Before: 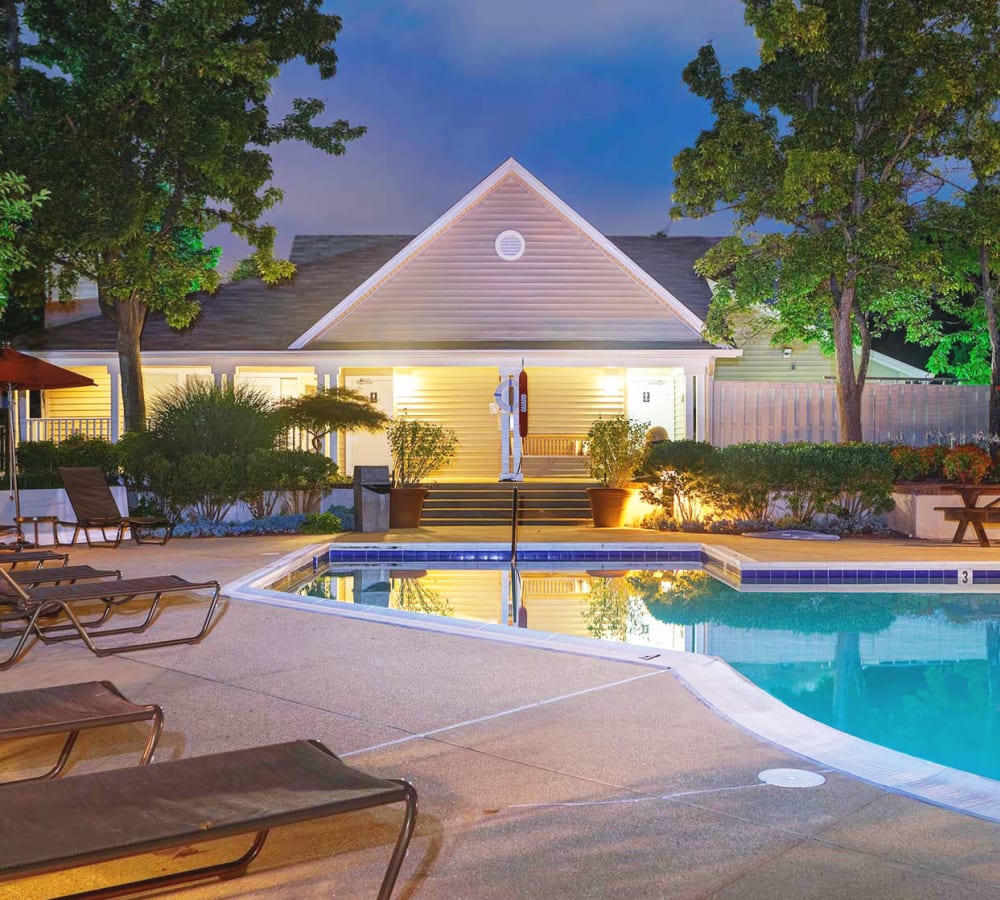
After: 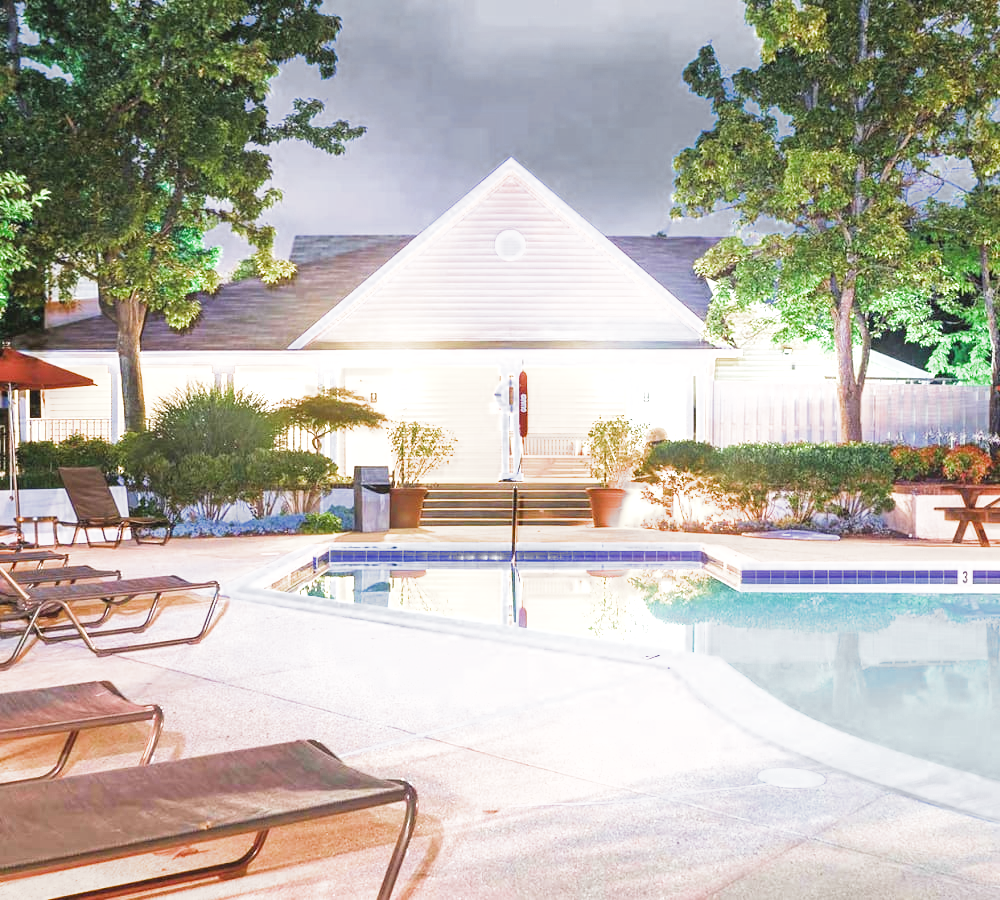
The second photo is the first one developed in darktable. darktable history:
filmic rgb: middle gray luminance 21.73%, black relative exposure -14 EV, white relative exposure 2.96 EV, threshold 6 EV, target black luminance 0%, hardness 8.81, latitude 59.69%, contrast 1.208, highlights saturation mix 5%, shadows ↔ highlights balance 41.6%, add noise in highlights 0, color science v3 (2019), use custom middle-gray values true, iterations of high-quality reconstruction 0, contrast in highlights soft, enable highlight reconstruction true
exposure: exposure 2 EV, compensate highlight preservation false
